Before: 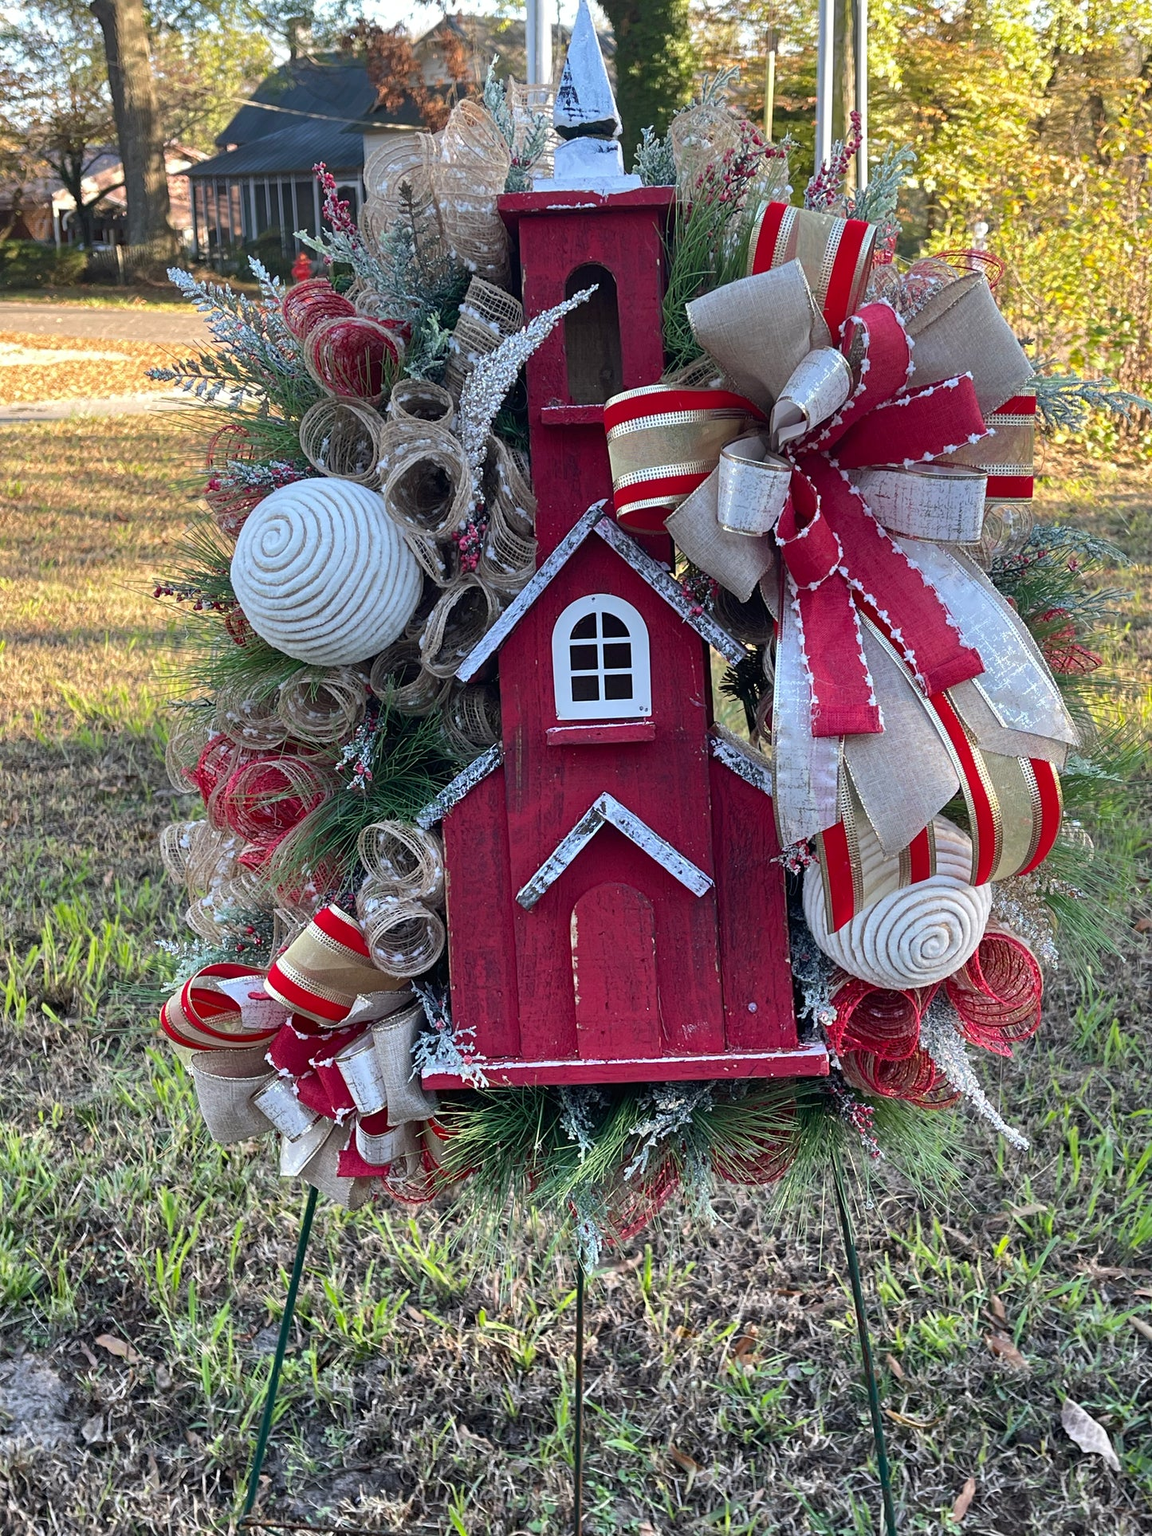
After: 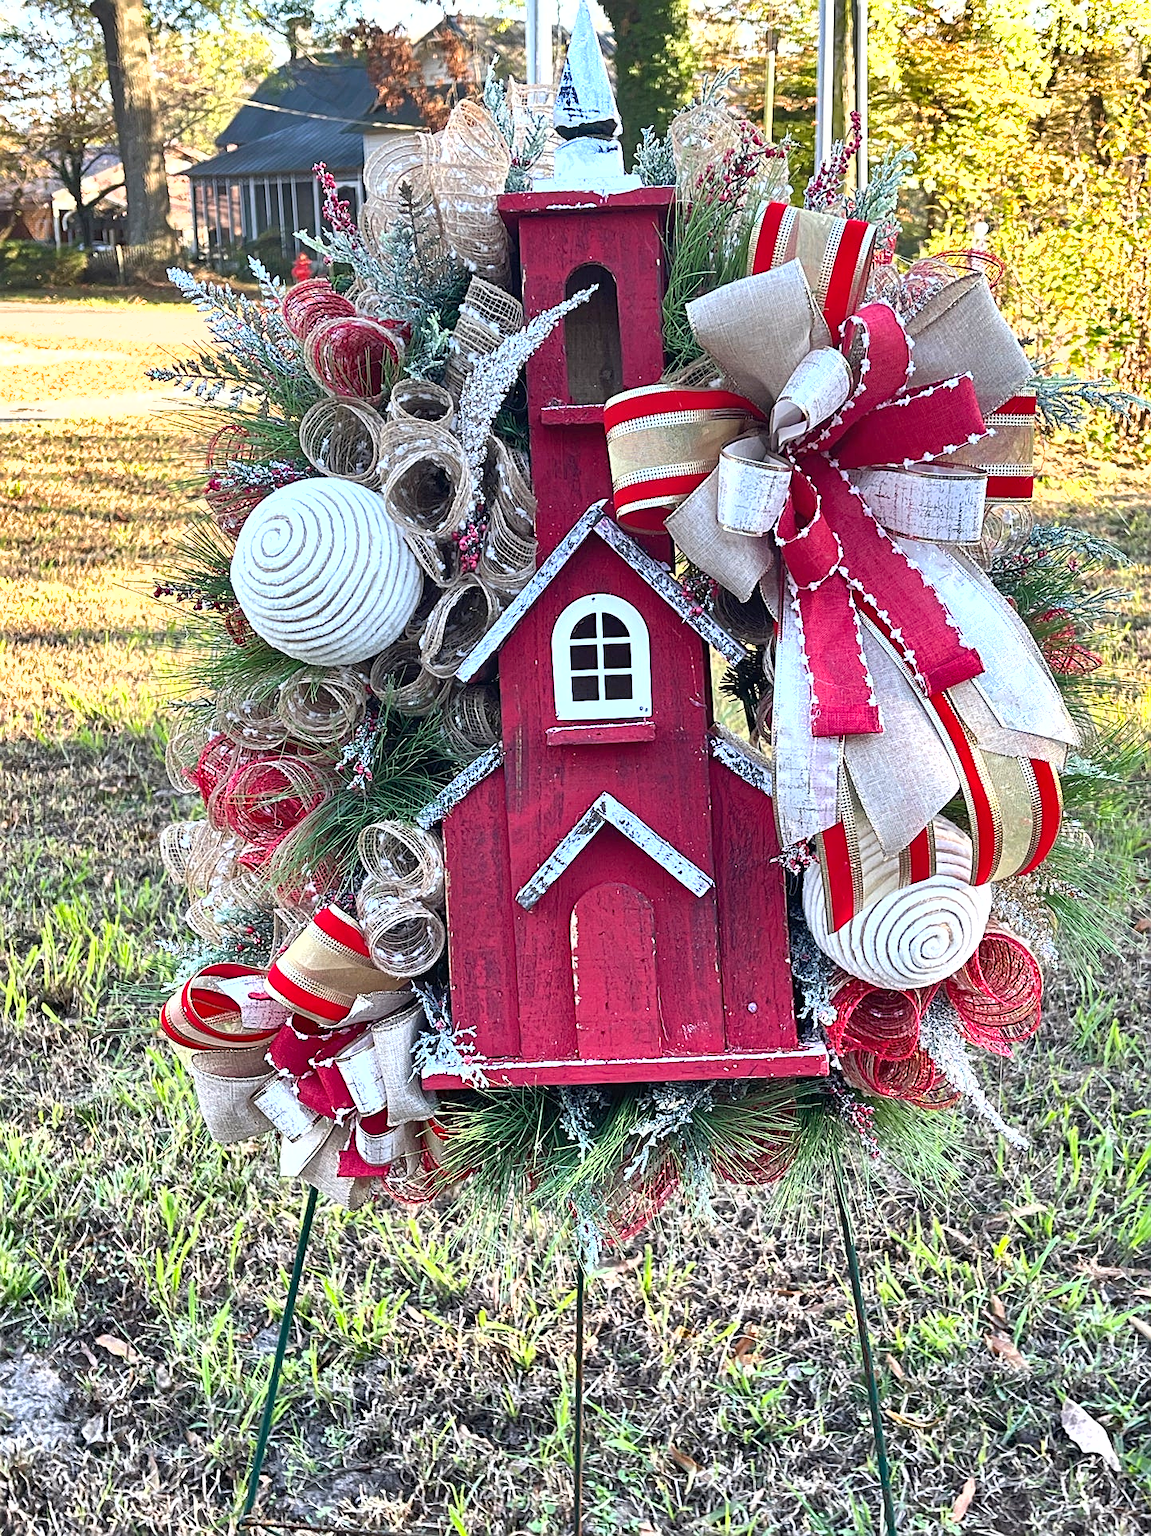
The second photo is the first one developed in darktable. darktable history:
shadows and highlights: low approximation 0.01, soften with gaussian
exposure: black level correction 0, exposure 1 EV, compensate exposure bias true, compensate highlight preservation false
sharpen: on, module defaults
